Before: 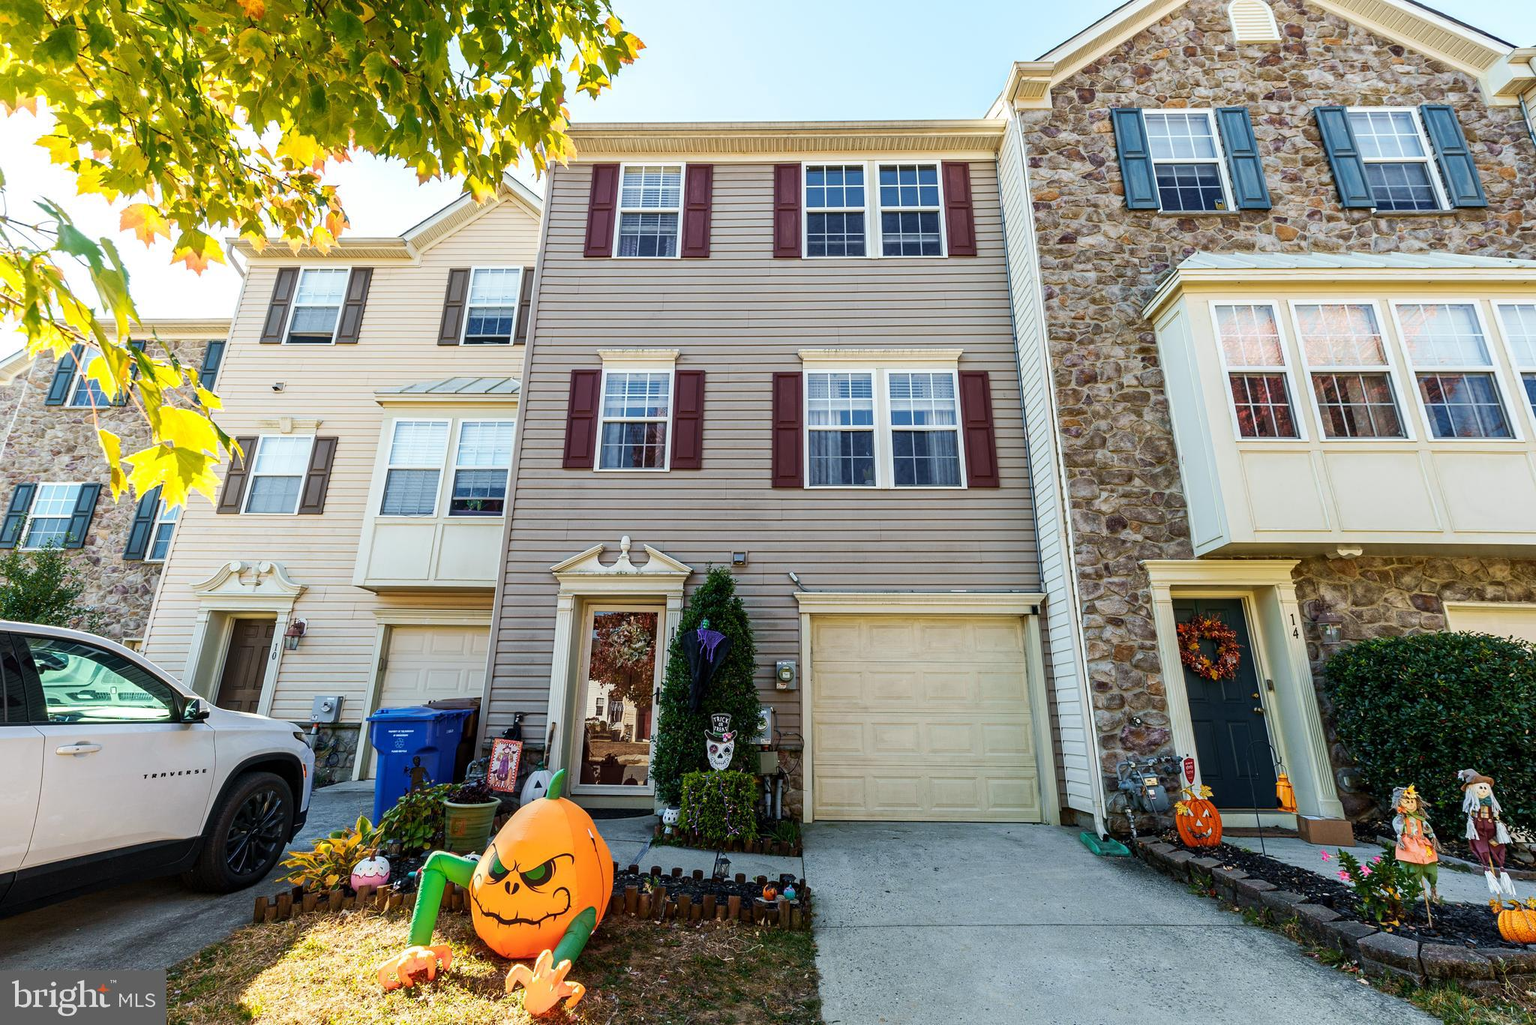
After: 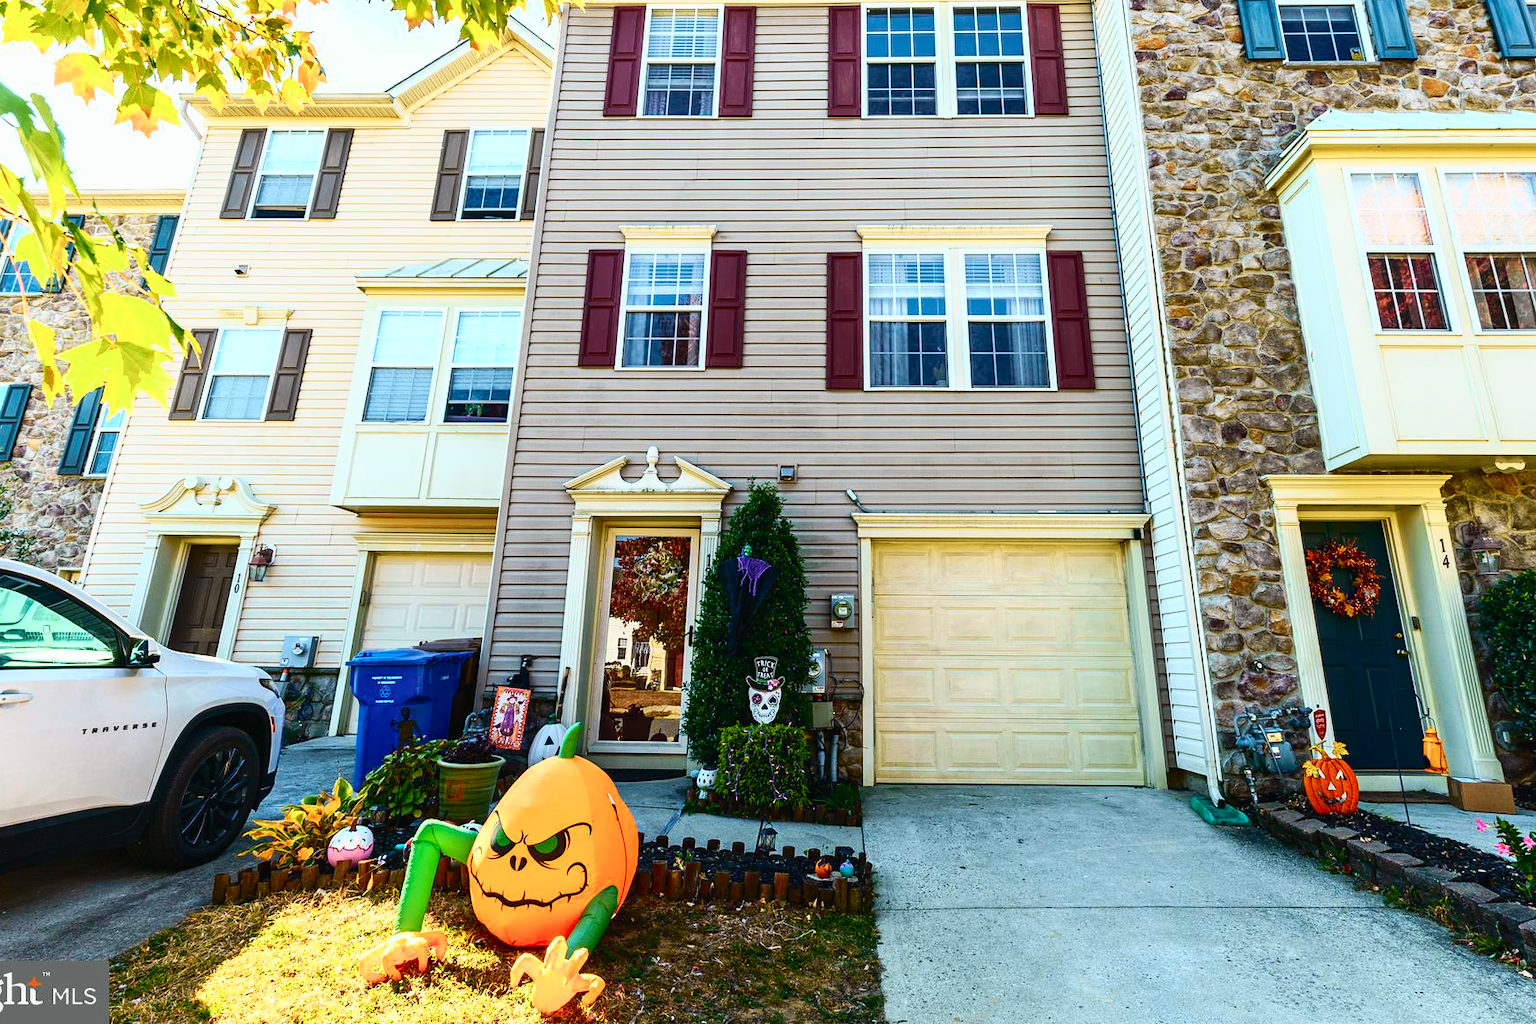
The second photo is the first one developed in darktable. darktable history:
tone curve: curves: ch0 [(0, 0.018) (0.162, 0.128) (0.434, 0.478) (0.667, 0.785) (0.819, 0.943) (1, 0.991)]; ch1 [(0, 0) (0.402, 0.36) (0.476, 0.449) (0.506, 0.505) (0.523, 0.518) (0.579, 0.626) (0.641, 0.668) (0.693, 0.745) (0.861, 0.934) (1, 1)]; ch2 [(0, 0) (0.424, 0.388) (0.483, 0.472) (0.503, 0.505) (0.521, 0.519) (0.547, 0.581) (0.582, 0.648) (0.699, 0.759) (0.997, 0.858)], color space Lab, independent channels
crop and rotate: left 4.842%, top 15.51%, right 10.668%
